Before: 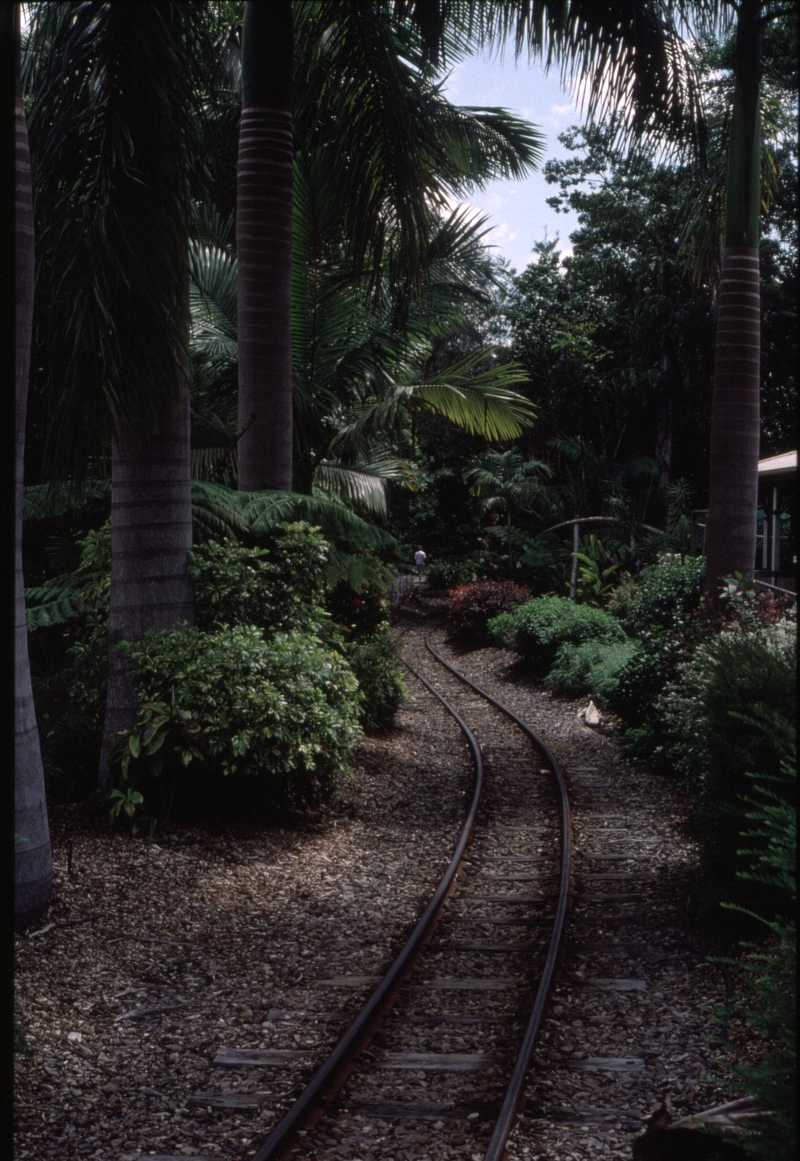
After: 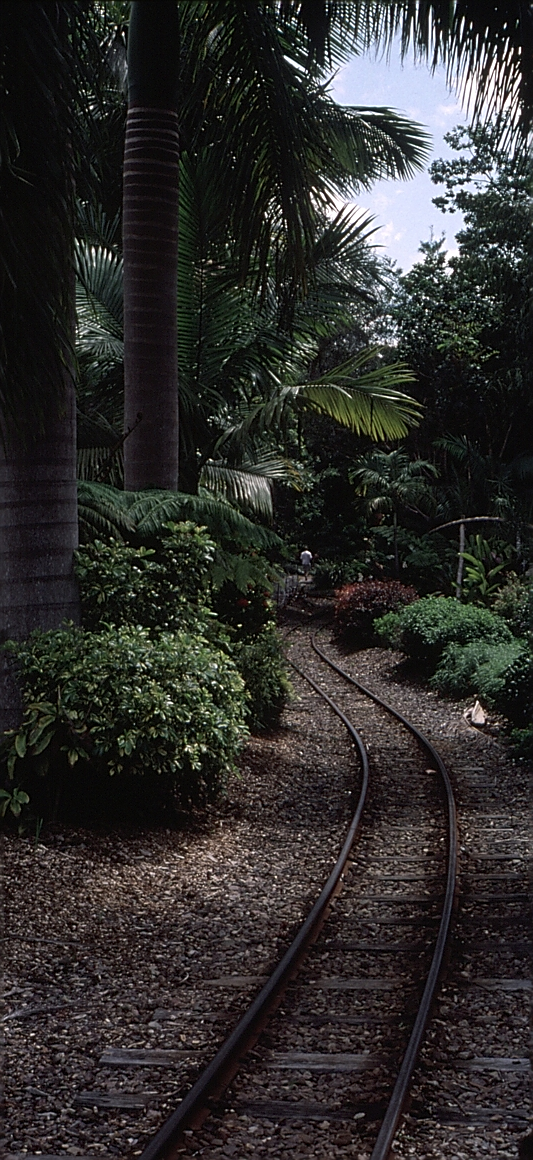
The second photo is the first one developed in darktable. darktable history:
crop and rotate: left 14.373%, right 18.935%
sharpen: radius 1.395, amount 1.234, threshold 0.602
